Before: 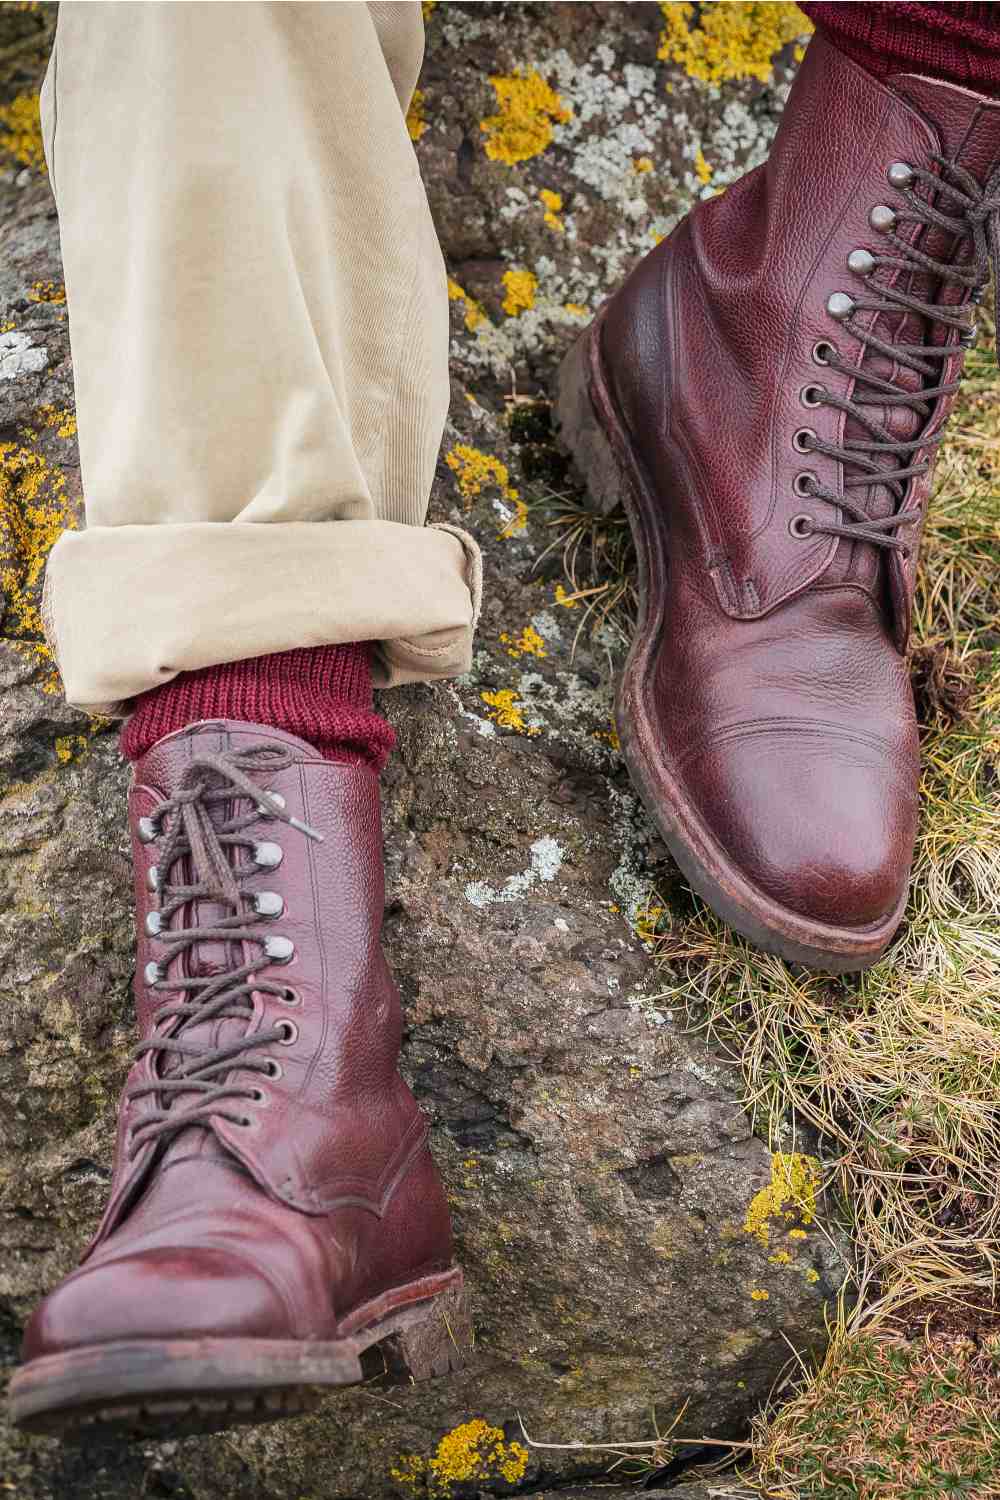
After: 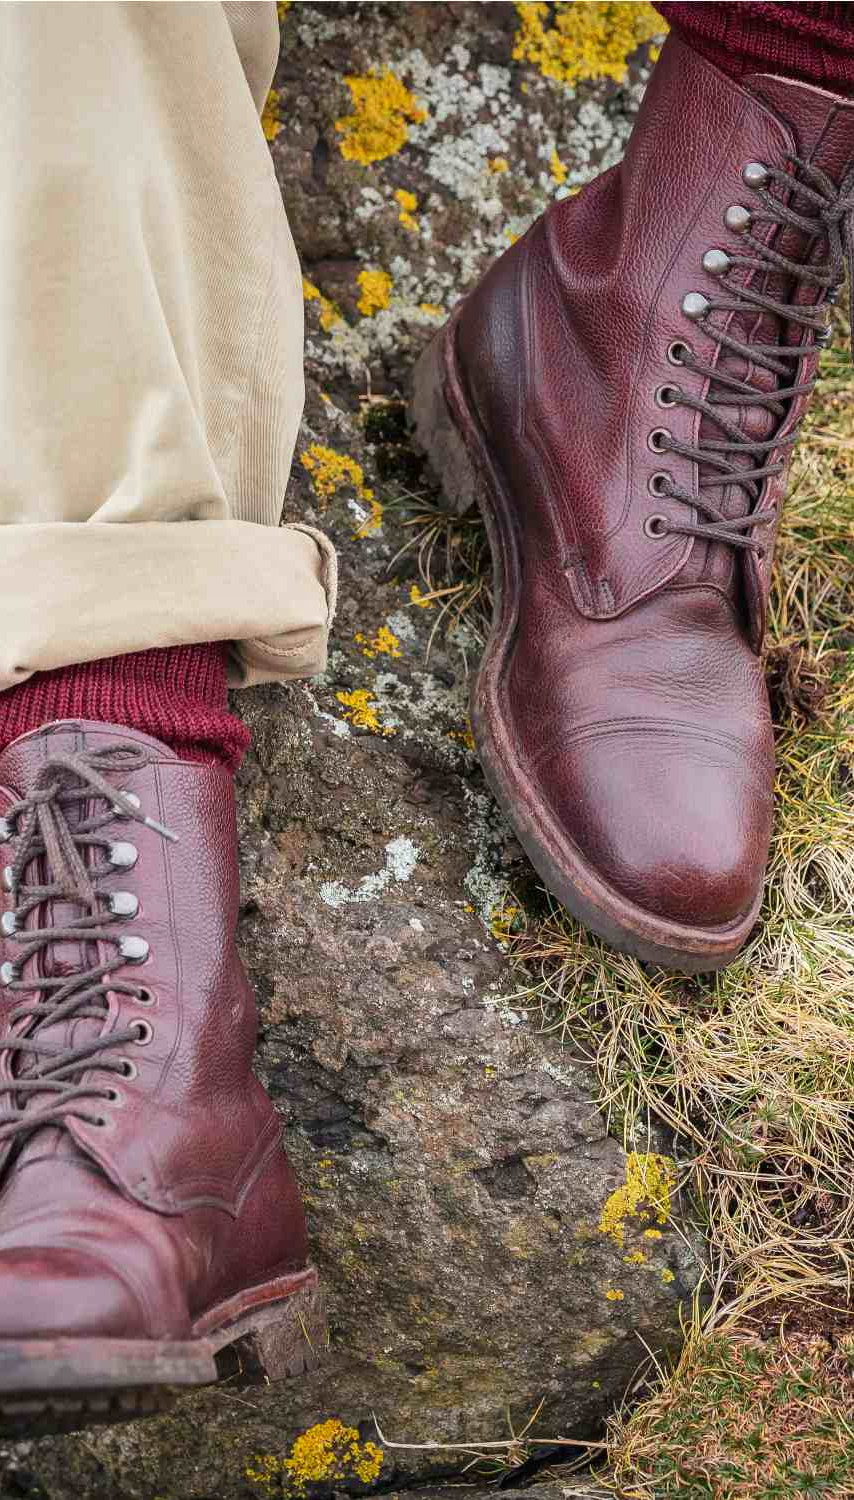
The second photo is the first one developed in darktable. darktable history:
crop and rotate: left 14.584%
tone equalizer: on, module defaults
